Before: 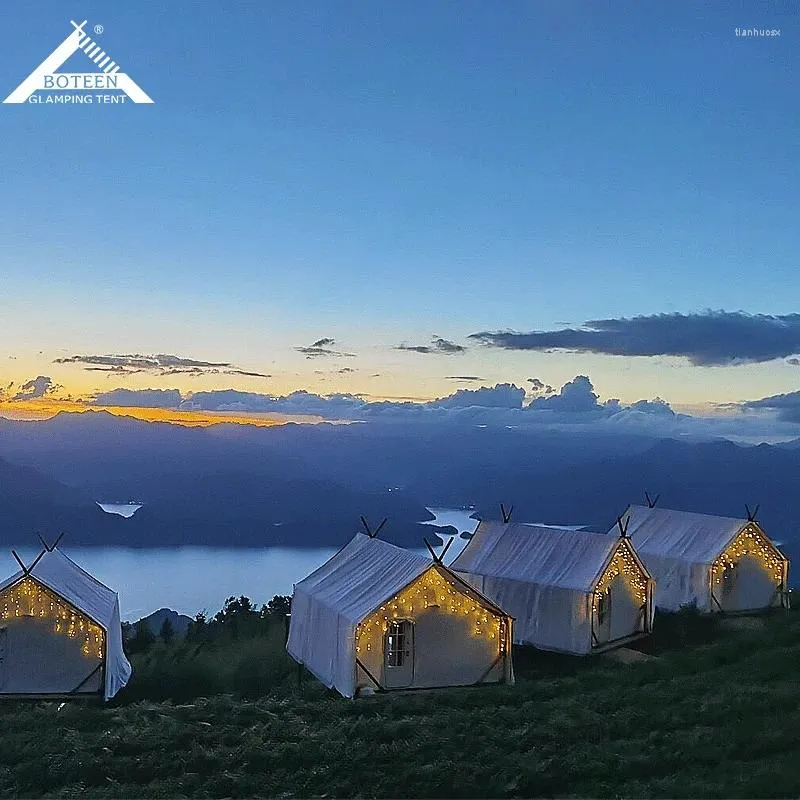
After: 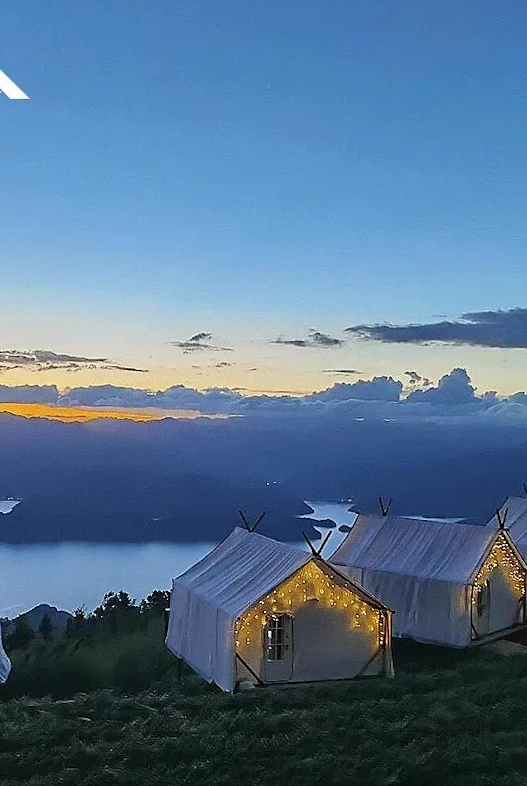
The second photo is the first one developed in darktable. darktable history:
crop and rotate: left 15.055%, right 18.278%
rotate and perspective: rotation -0.45°, automatic cropping original format, crop left 0.008, crop right 0.992, crop top 0.012, crop bottom 0.988
